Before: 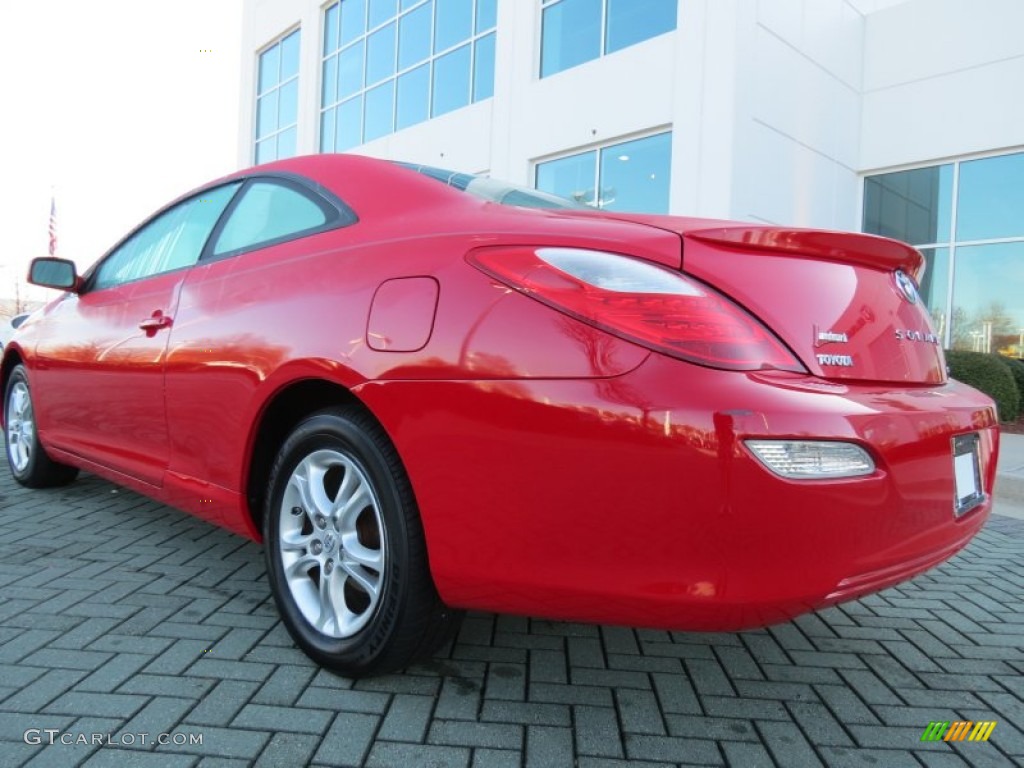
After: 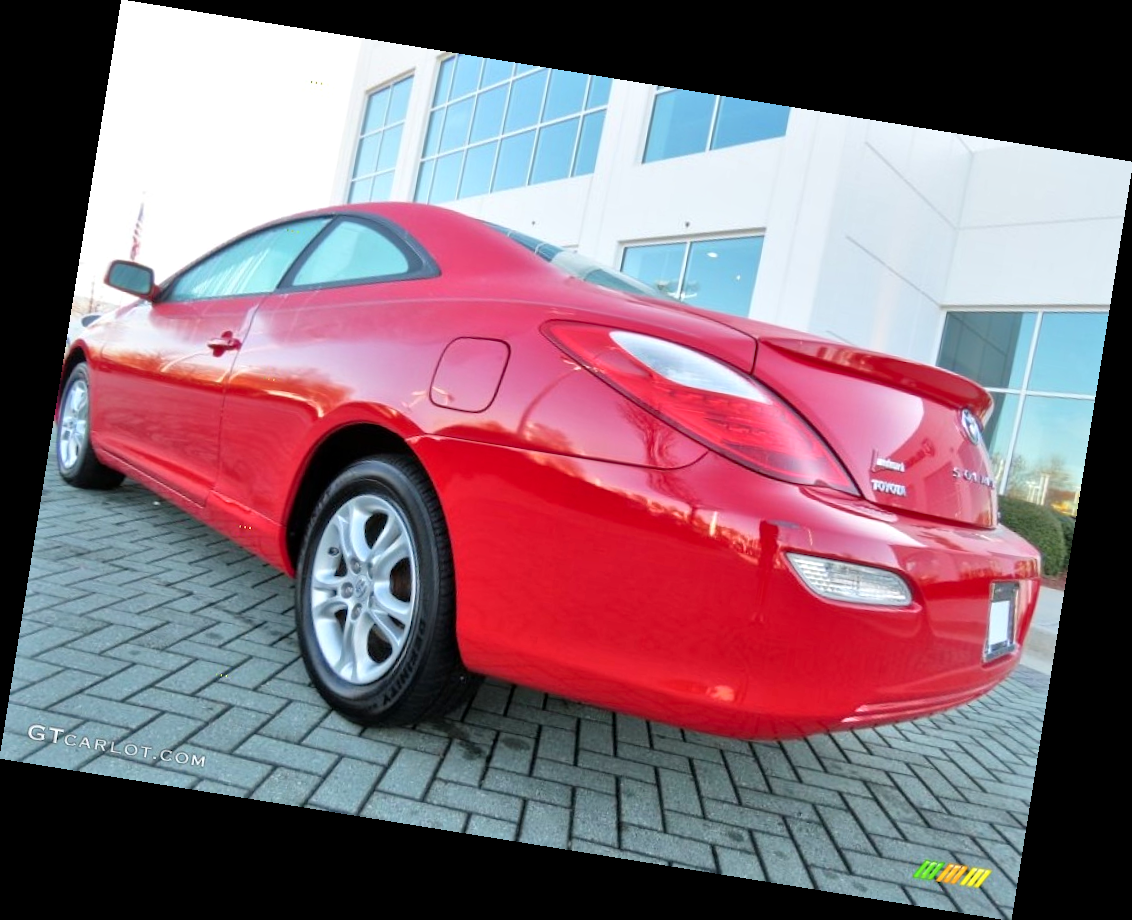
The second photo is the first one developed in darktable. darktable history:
exposure: compensate highlight preservation false
tone equalizer: -7 EV 0.15 EV, -6 EV 0.6 EV, -5 EV 1.15 EV, -4 EV 1.33 EV, -3 EV 1.15 EV, -2 EV 0.6 EV, -1 EV 0.15 EV, mask exposure compensation -0.5 EV
rotate and perspective: rotation 9.12°, automatic cropping off
local contrast: mode bilateral grid, contrast 20, coarseness 50, detail 132%, midtone range 0.2
